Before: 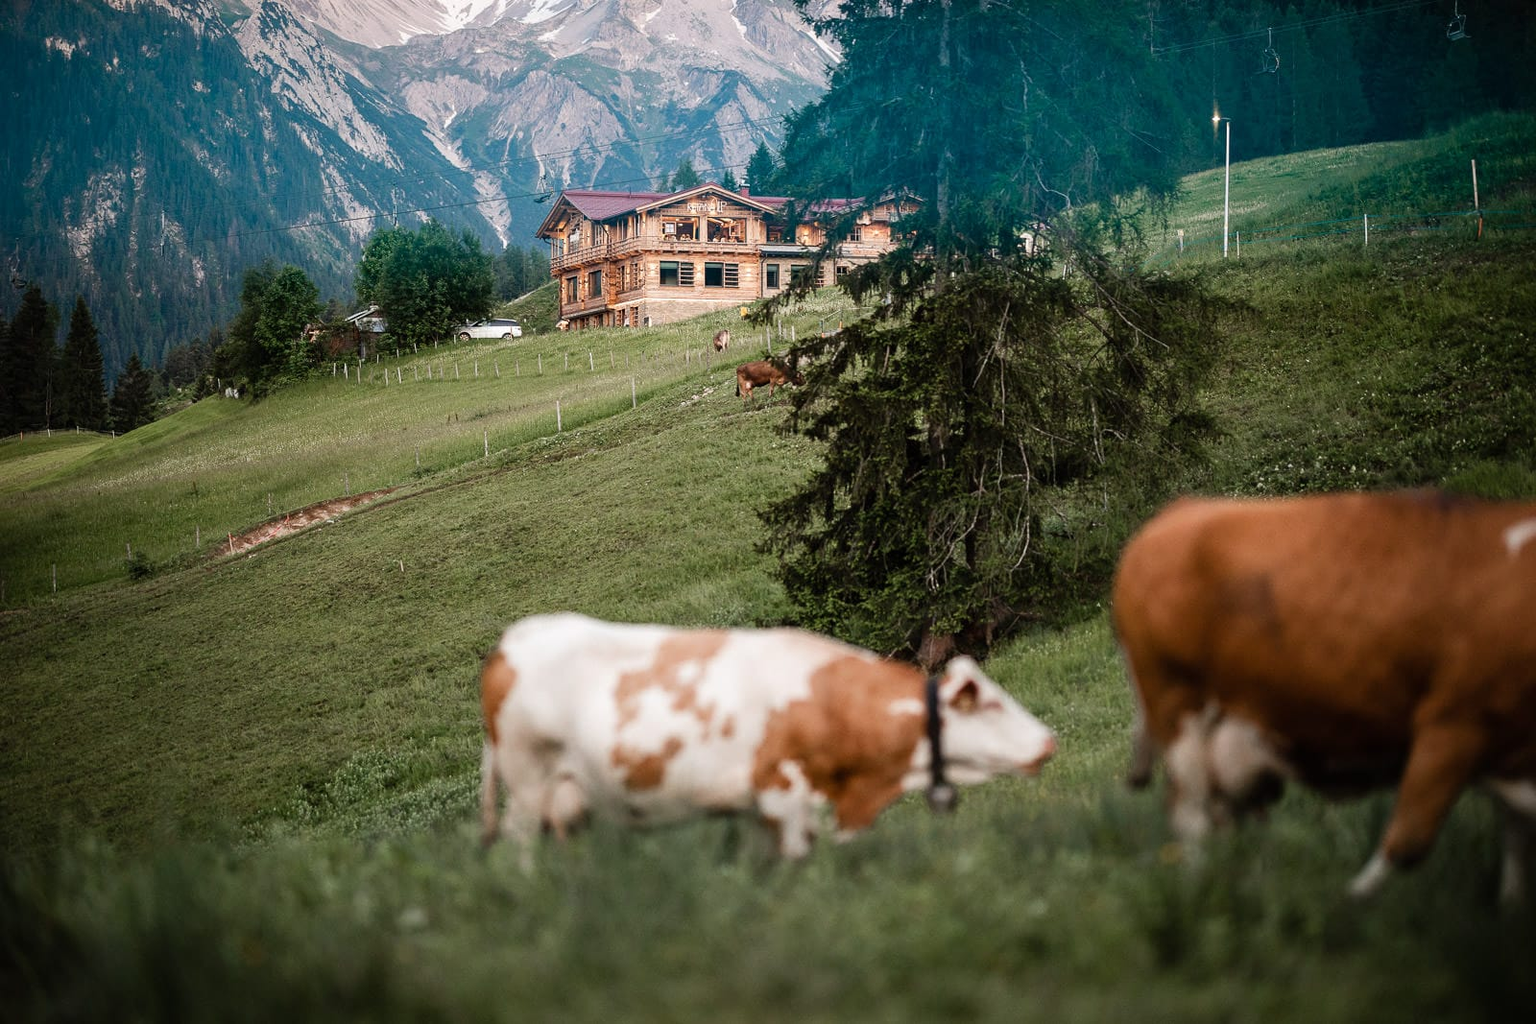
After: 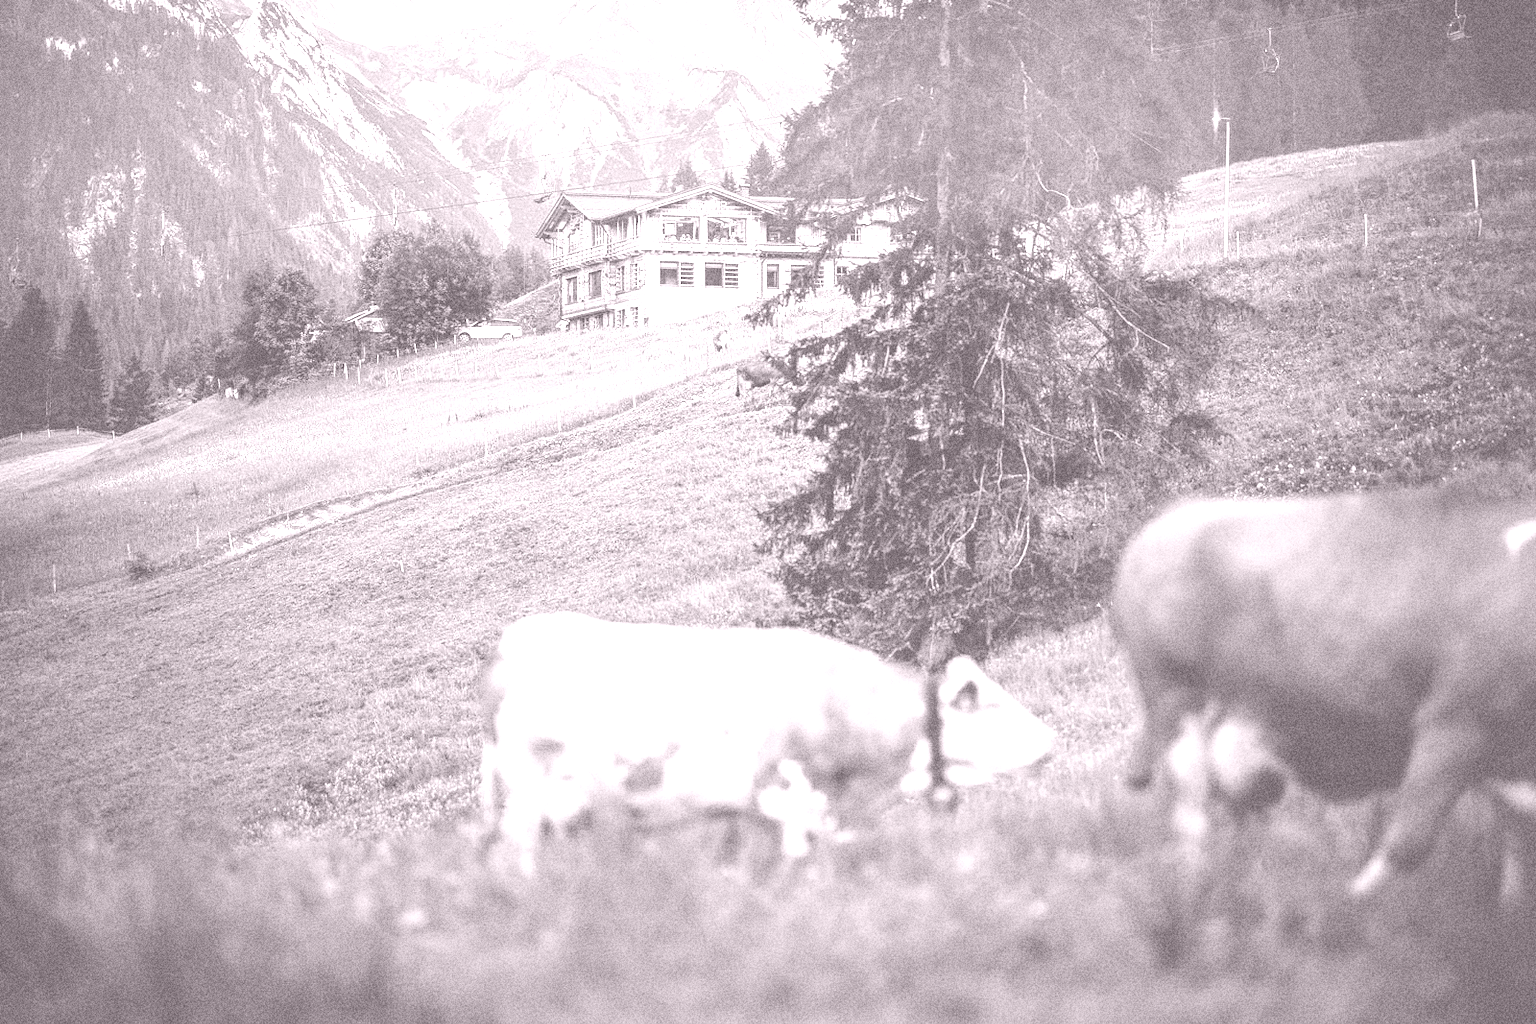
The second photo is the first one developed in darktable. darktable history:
colorize: hue 25.2°, saturation 83%, source mix 82%, lightness 79%, version 1
grain: coarseness 14.49 ISO, strength 48.04%, mid-tones bias 35%
white balance: red 1.004, blue 1.024
local contrast: detail 130%
